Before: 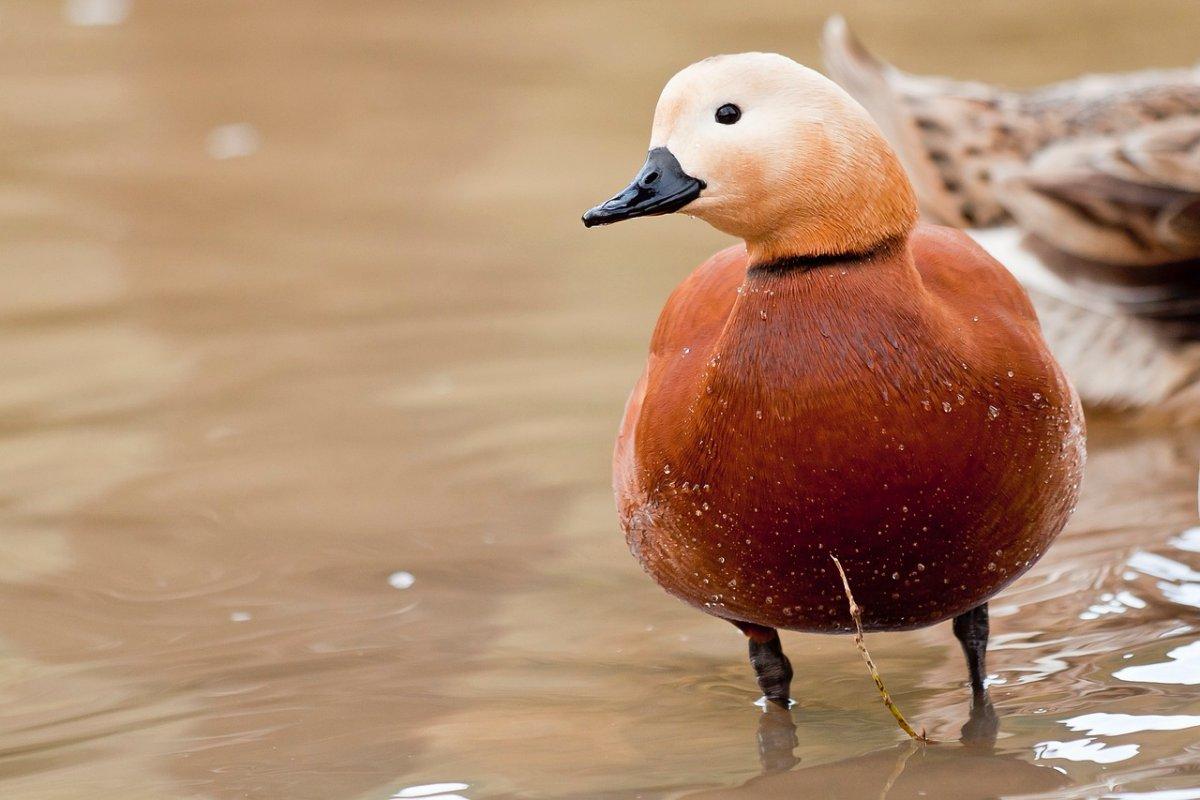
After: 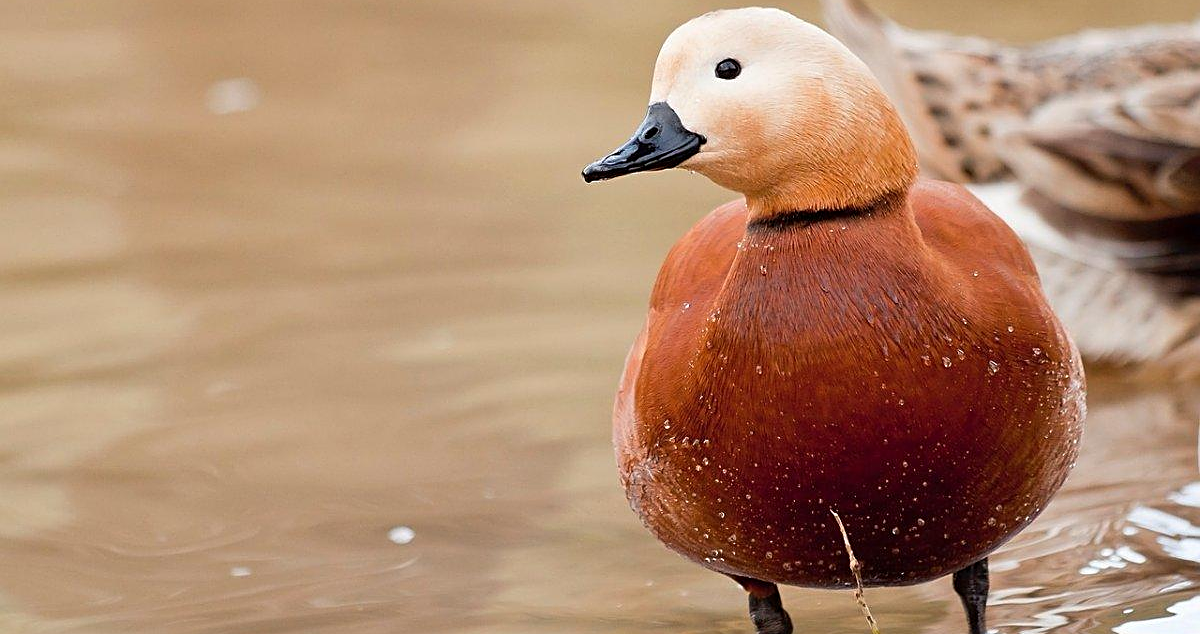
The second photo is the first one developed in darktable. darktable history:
sharpen: on, module defaults
crop and rotate: top 5.665%, bottom 14.996%
